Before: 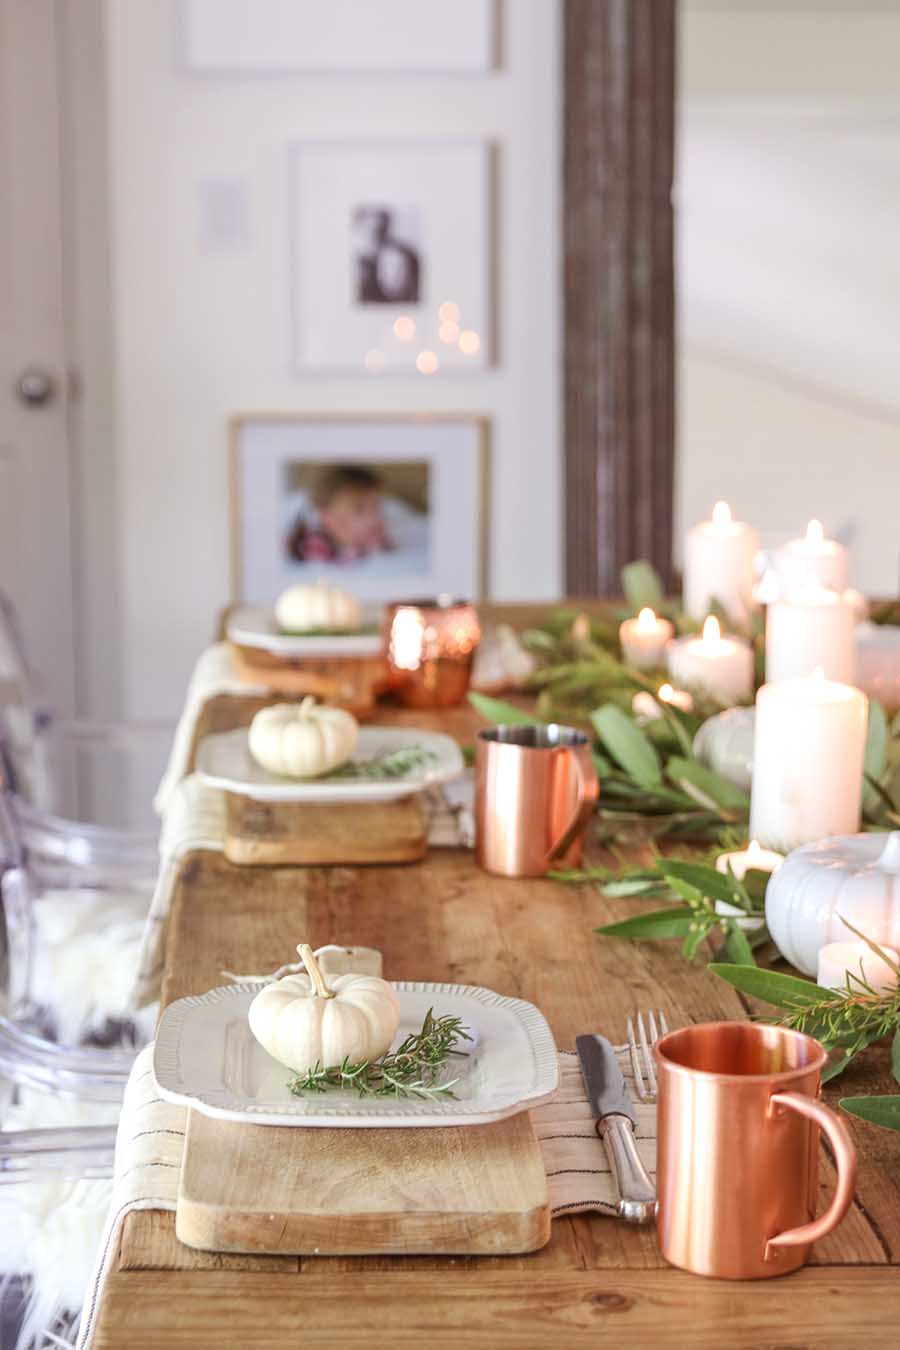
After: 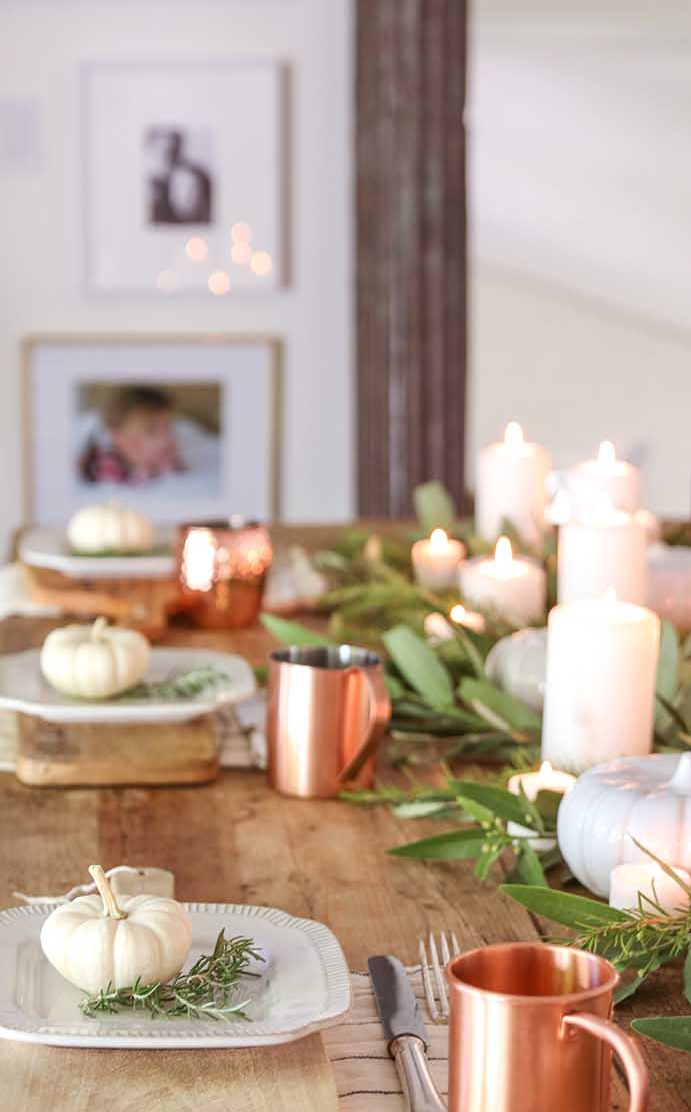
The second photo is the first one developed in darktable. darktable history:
crop: left 23.141%, top 5.866%, bottom 11.72%
